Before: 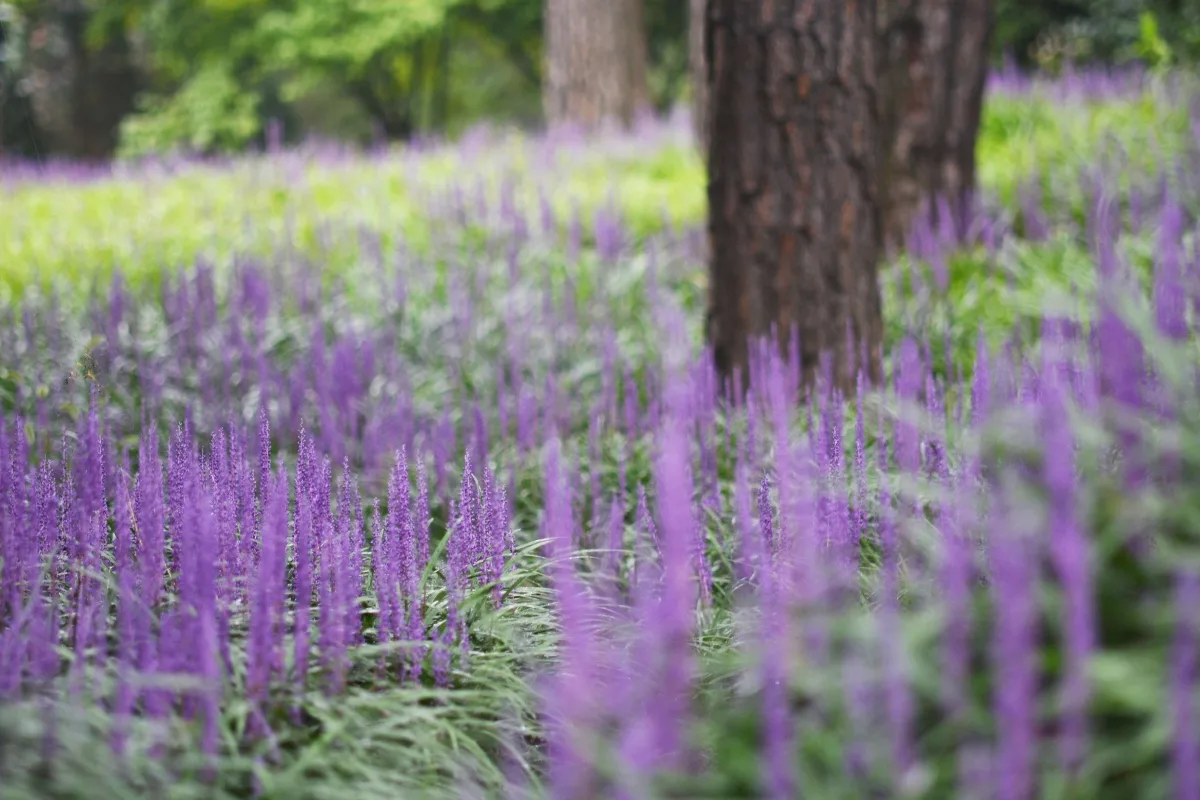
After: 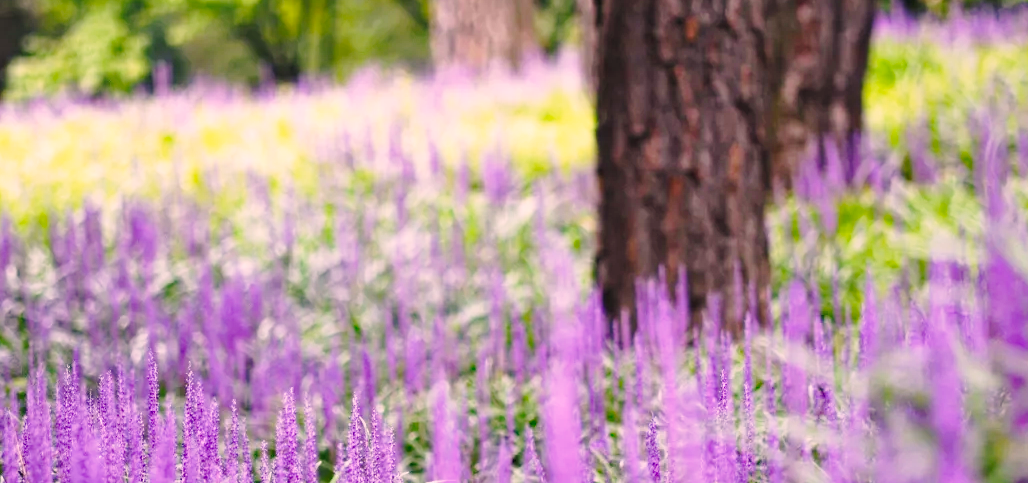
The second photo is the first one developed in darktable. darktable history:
base curve: curves: ch0 [(0, 0) (0.028, 0.03) (0.121, 0.232) (0.46, 0.748) (0.859, 0.968) (1, 1)], preserve colors none
crop and rotate: left 9.345%, top 7.22%, right 4.982%, bottom 32.331%
color correction: highlights a* 12.23, highlights b* 5.41
shadows and highlights: shadows 25, highlights -25
haze removal: strength 0.29, distance 0.25, compatibility mode true, adaptive false
